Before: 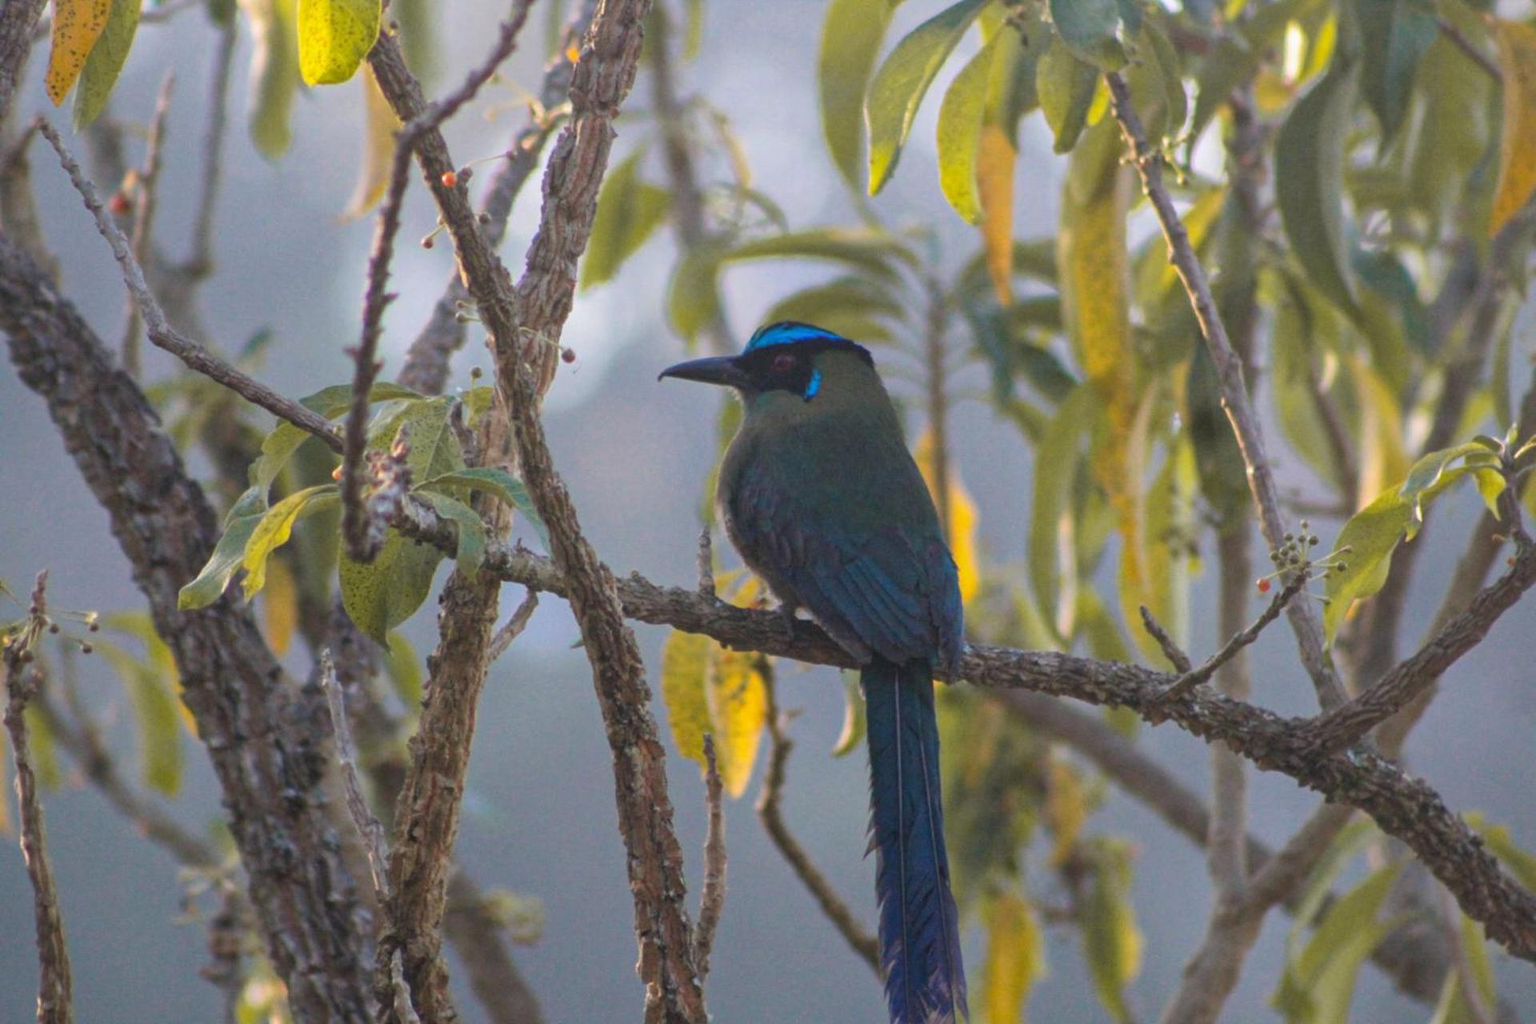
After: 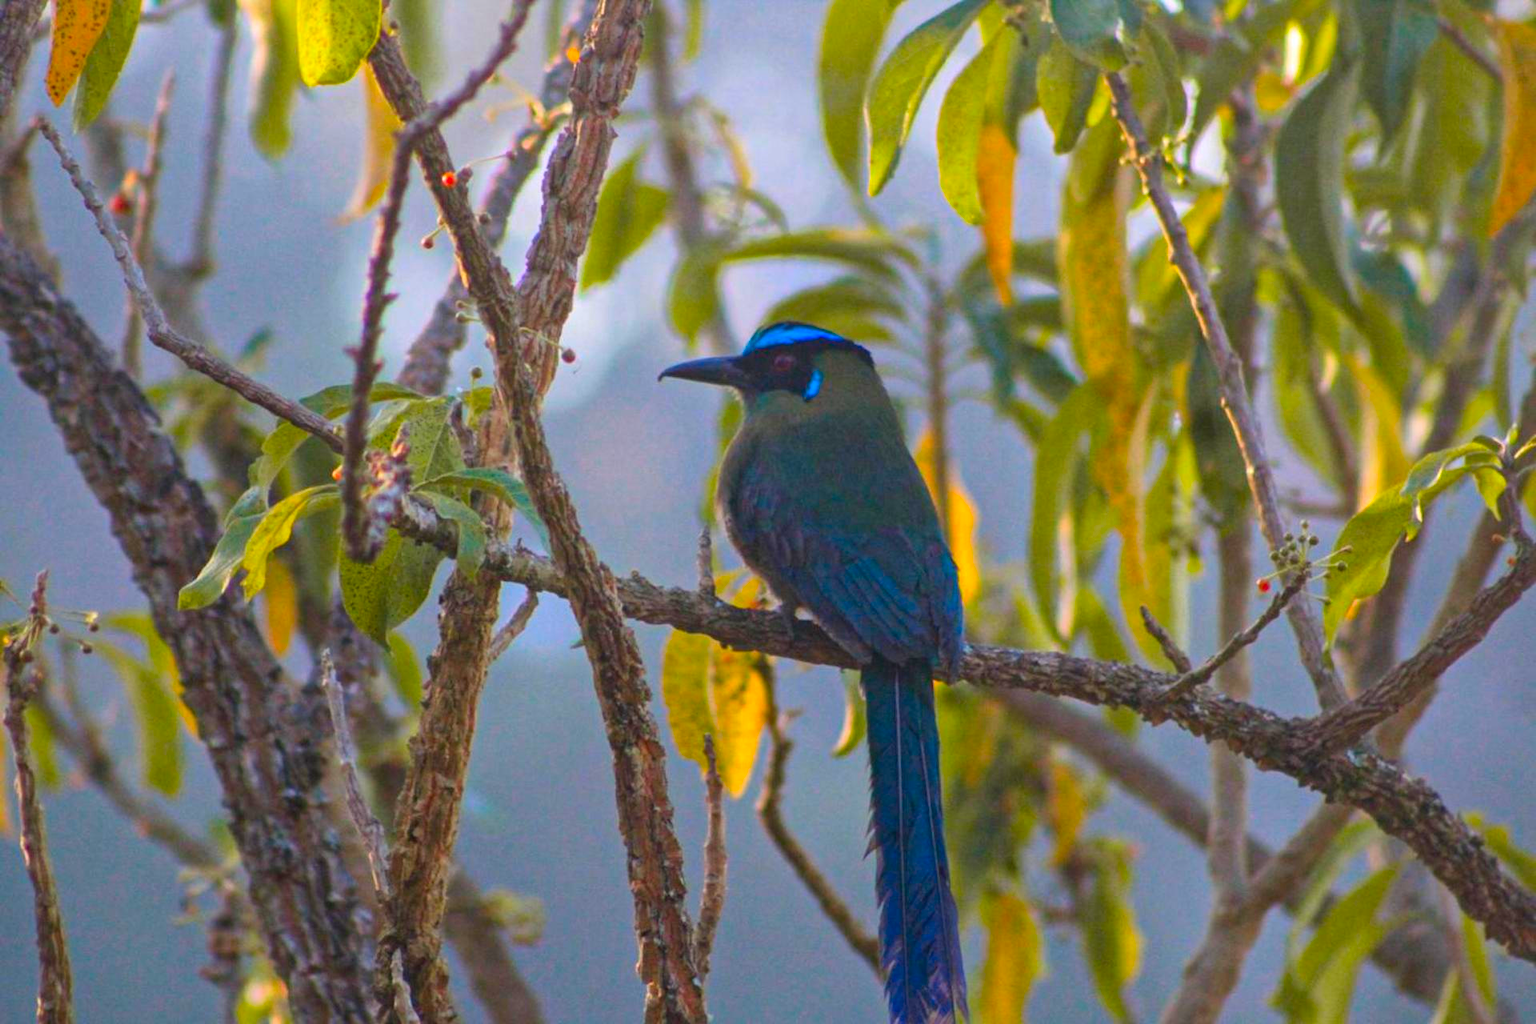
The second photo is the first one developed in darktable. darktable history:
local contrast: mode bilateral grid, contrast 28, coarseness 15, detail 115%, midtone range 0.2
color correction: highlights b* -0.048, saturation 1.86
